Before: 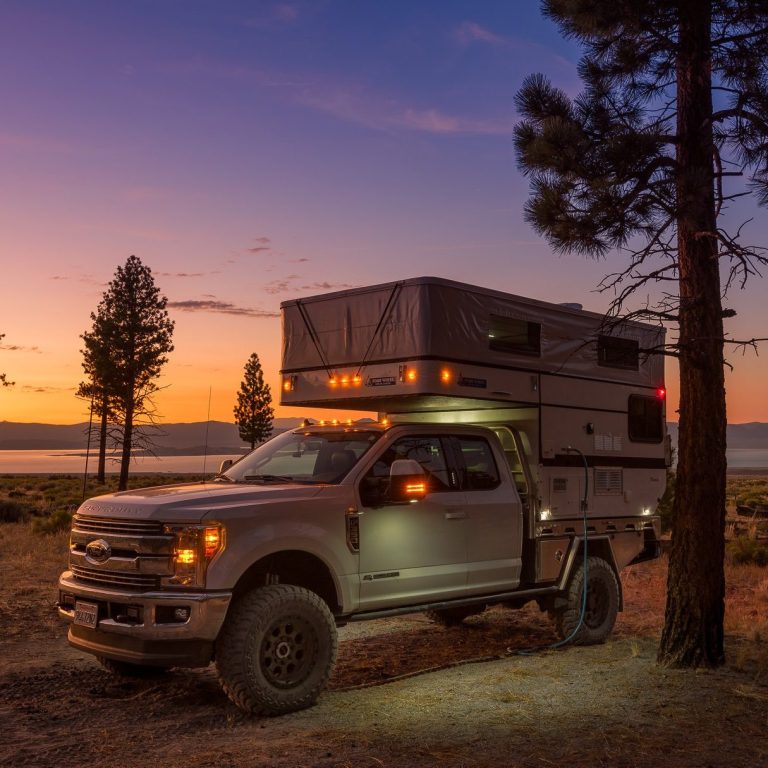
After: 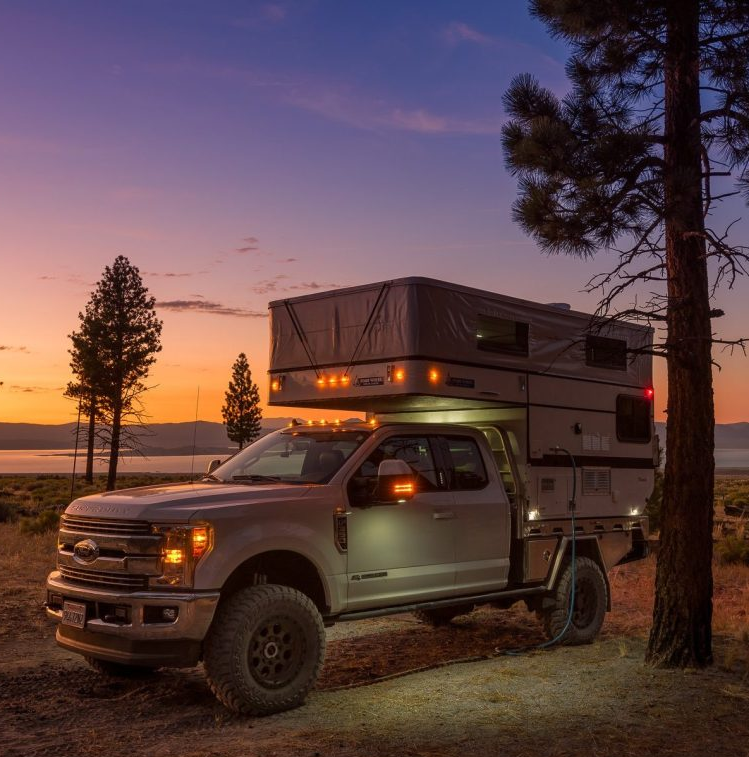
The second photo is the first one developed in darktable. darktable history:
crop and rotate: left 1.627%, right 0.737%, bottom 1.405%
